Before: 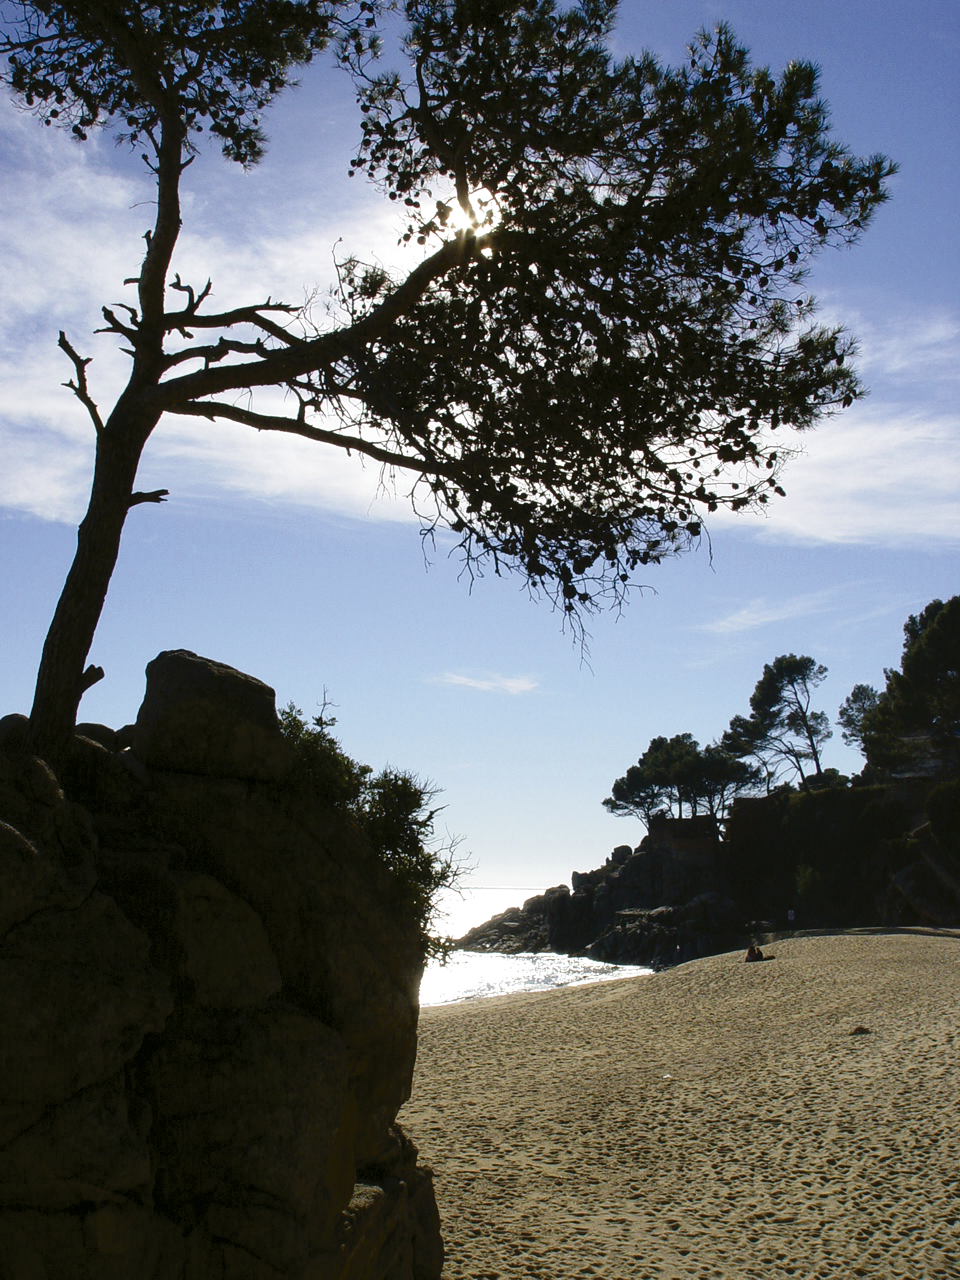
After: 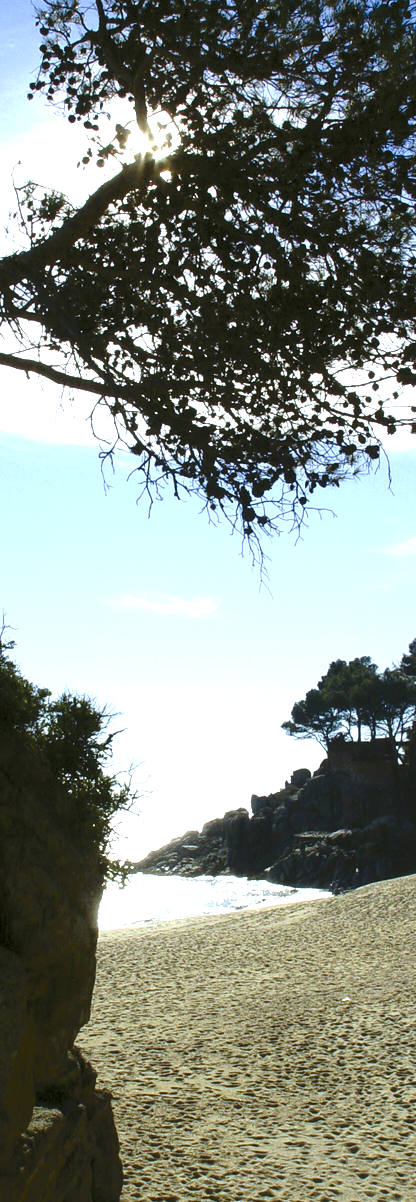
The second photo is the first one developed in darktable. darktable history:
white balance: red 0.925, blue 1.046
exposure: black level correction 0, exposure 1 EV, compensate exposure bias true, compensate highlight preservation false
crop: left 33.452%, top 6.025%, right 23.155%
